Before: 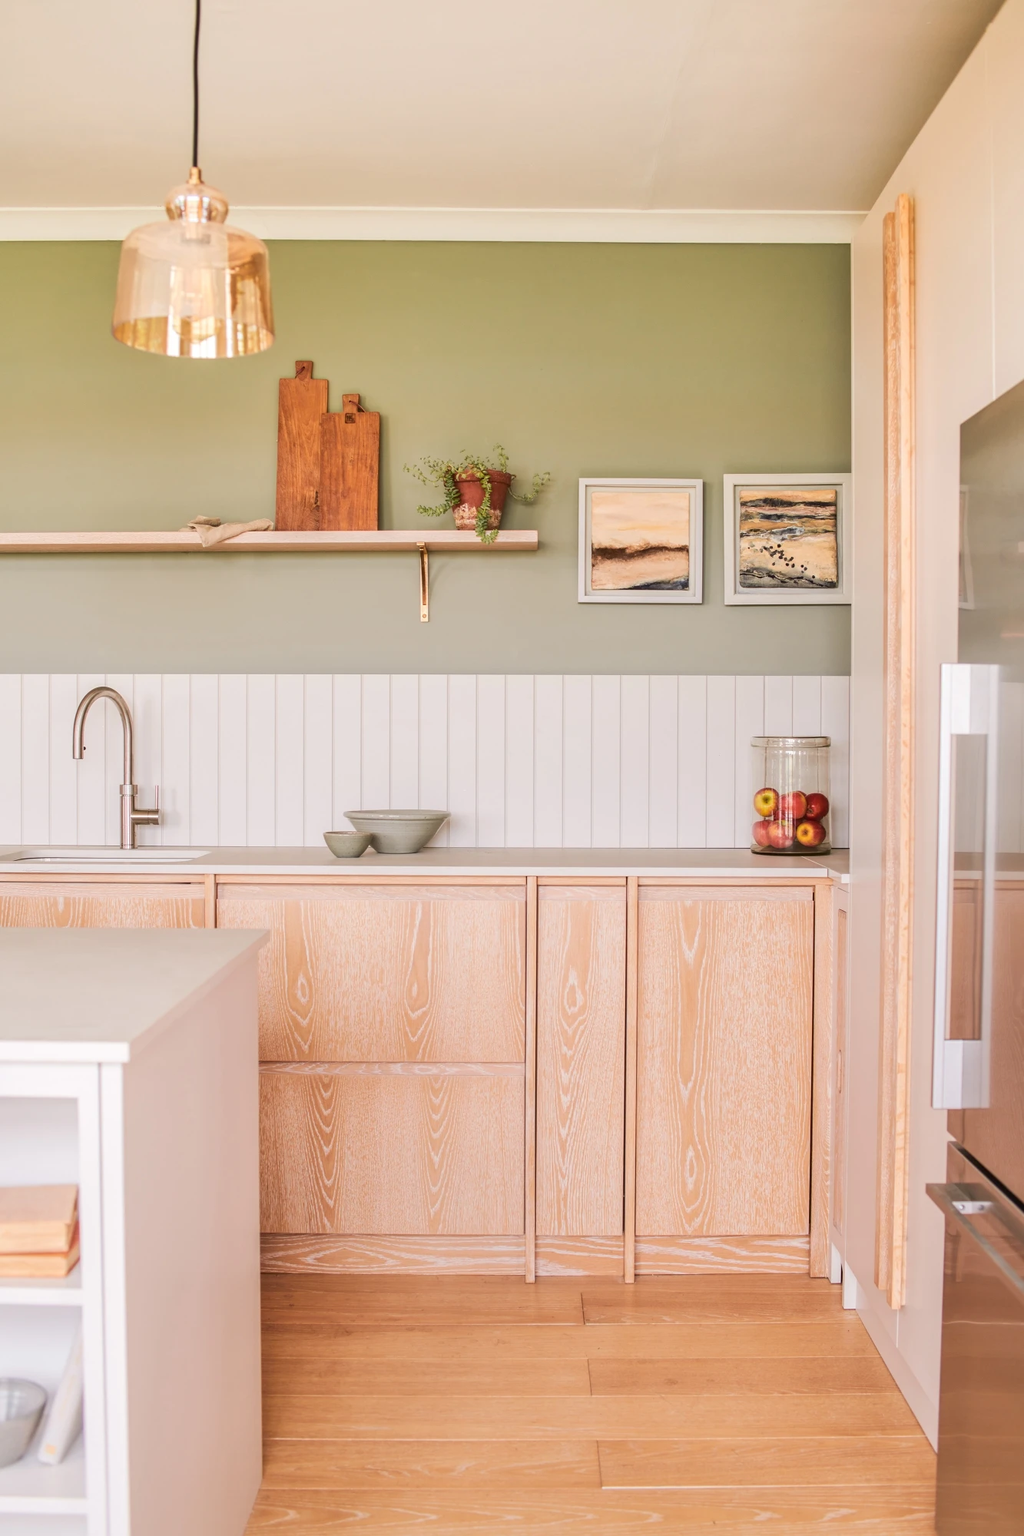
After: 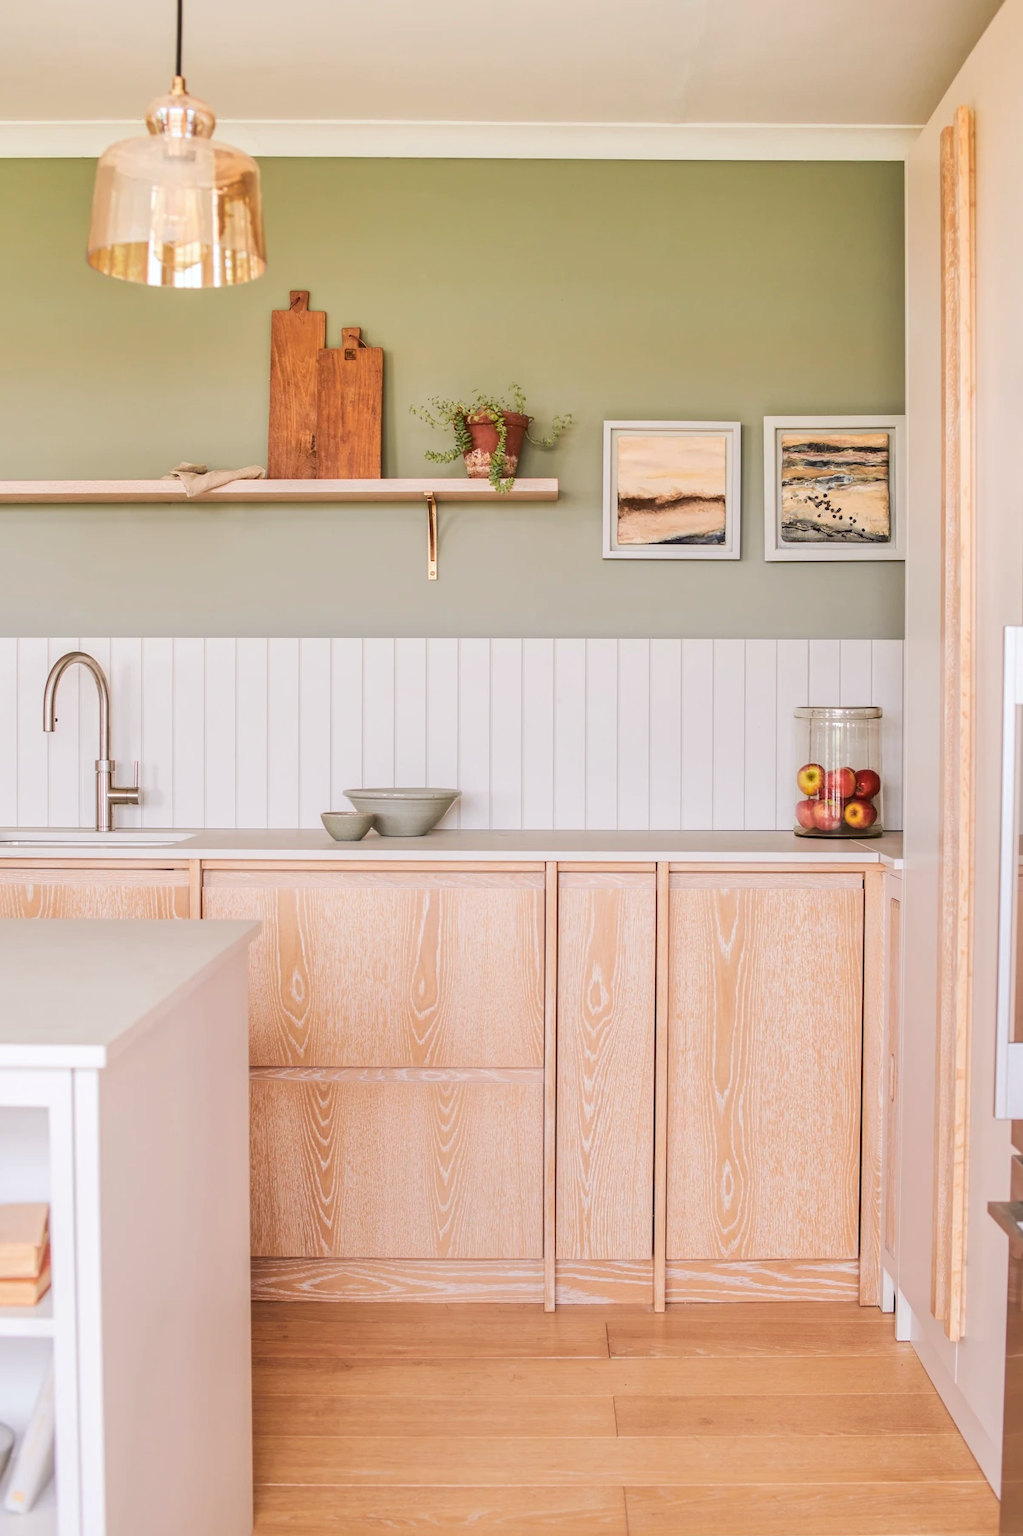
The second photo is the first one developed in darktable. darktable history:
white balance: red 0.988, blue 1.017
crop: left 3.305%, top 6.436%, right 6.389%, bottom 3.258%
